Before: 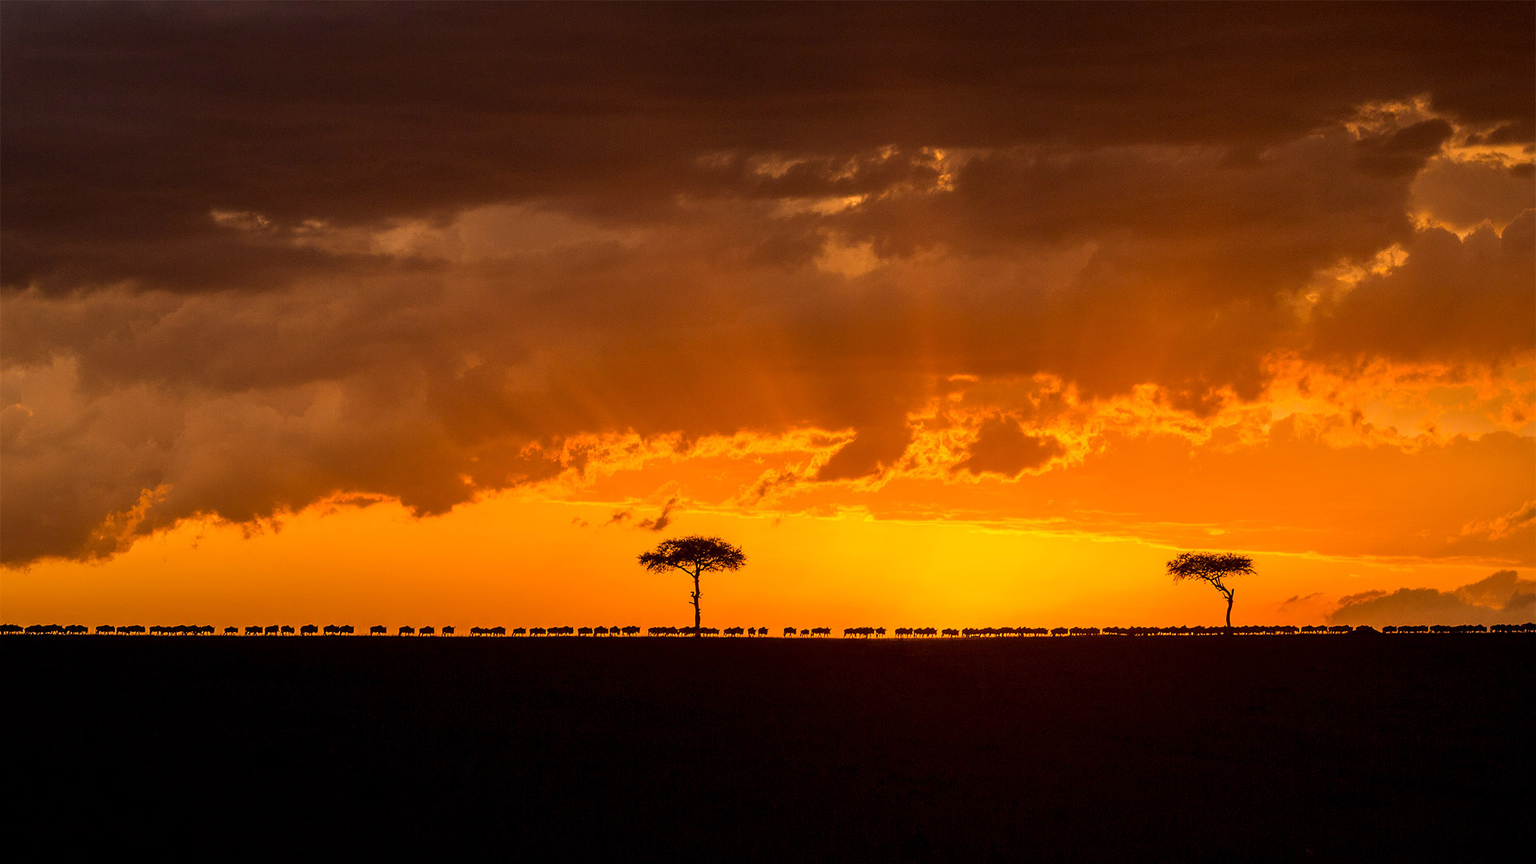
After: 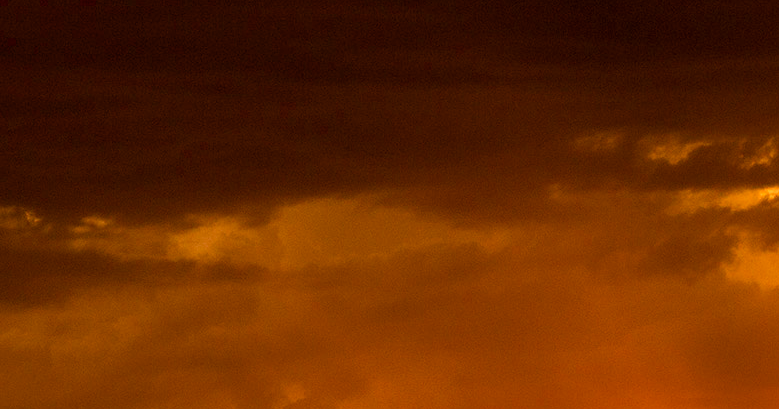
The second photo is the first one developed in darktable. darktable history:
crop: left 15.452%, top 5.459%, right 43.956%, bottom 56.62%
color balance rgb: global offset › luminance -0.51%, perceptual saturation grading › global saturation 27.53%, perceptual saturation grading › highlights -25%, perceptual saturation grading › shadows 25%, perceptual brilliance grading › highlights 6.62%, perceptual brilliance grading › mid-tones 17.07%, perceptual brilliance grading › shadows -5.23%
